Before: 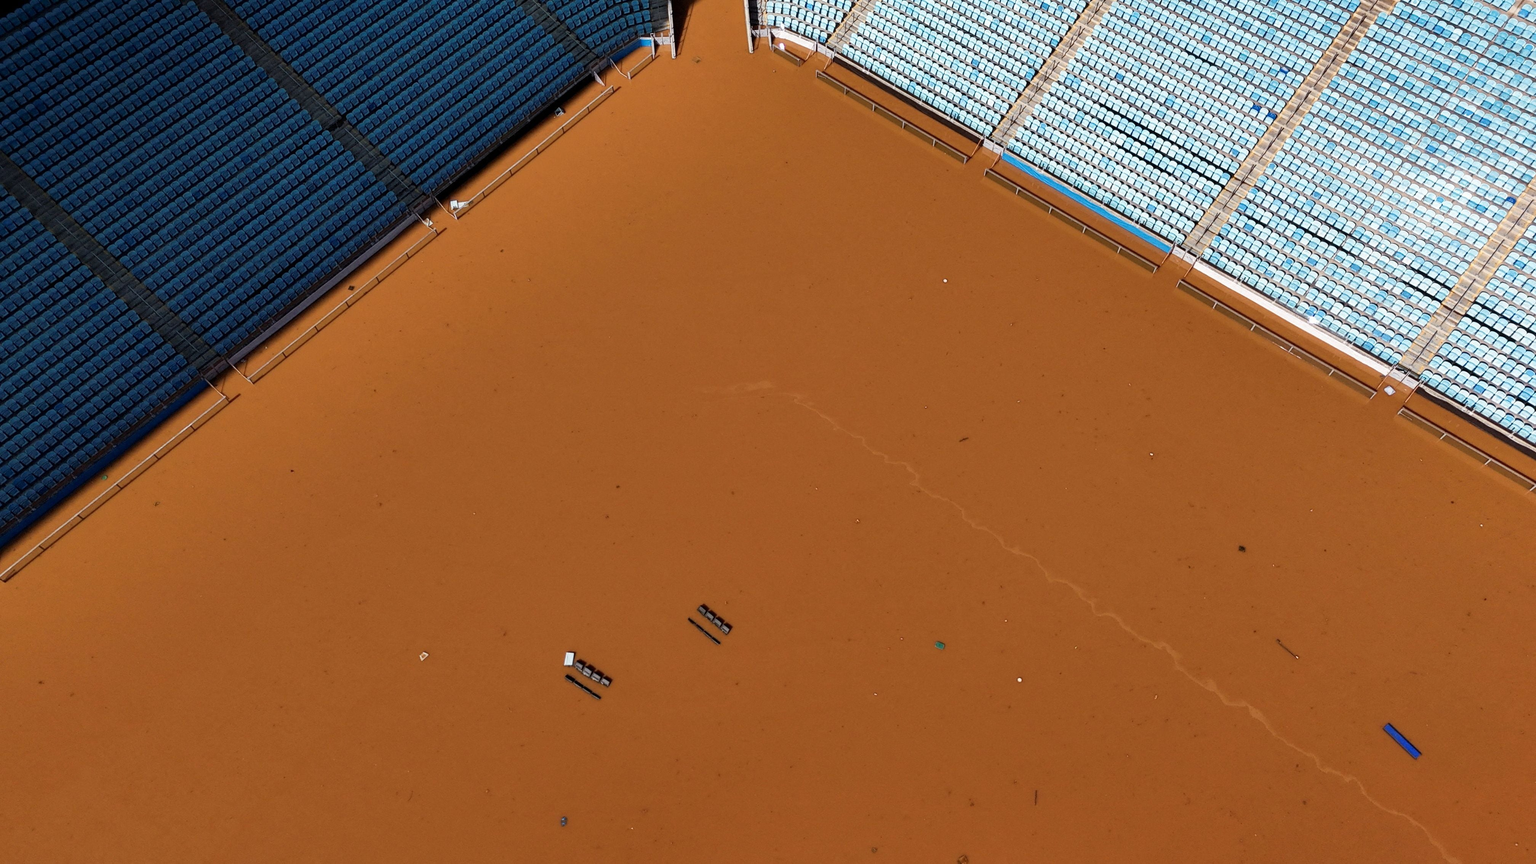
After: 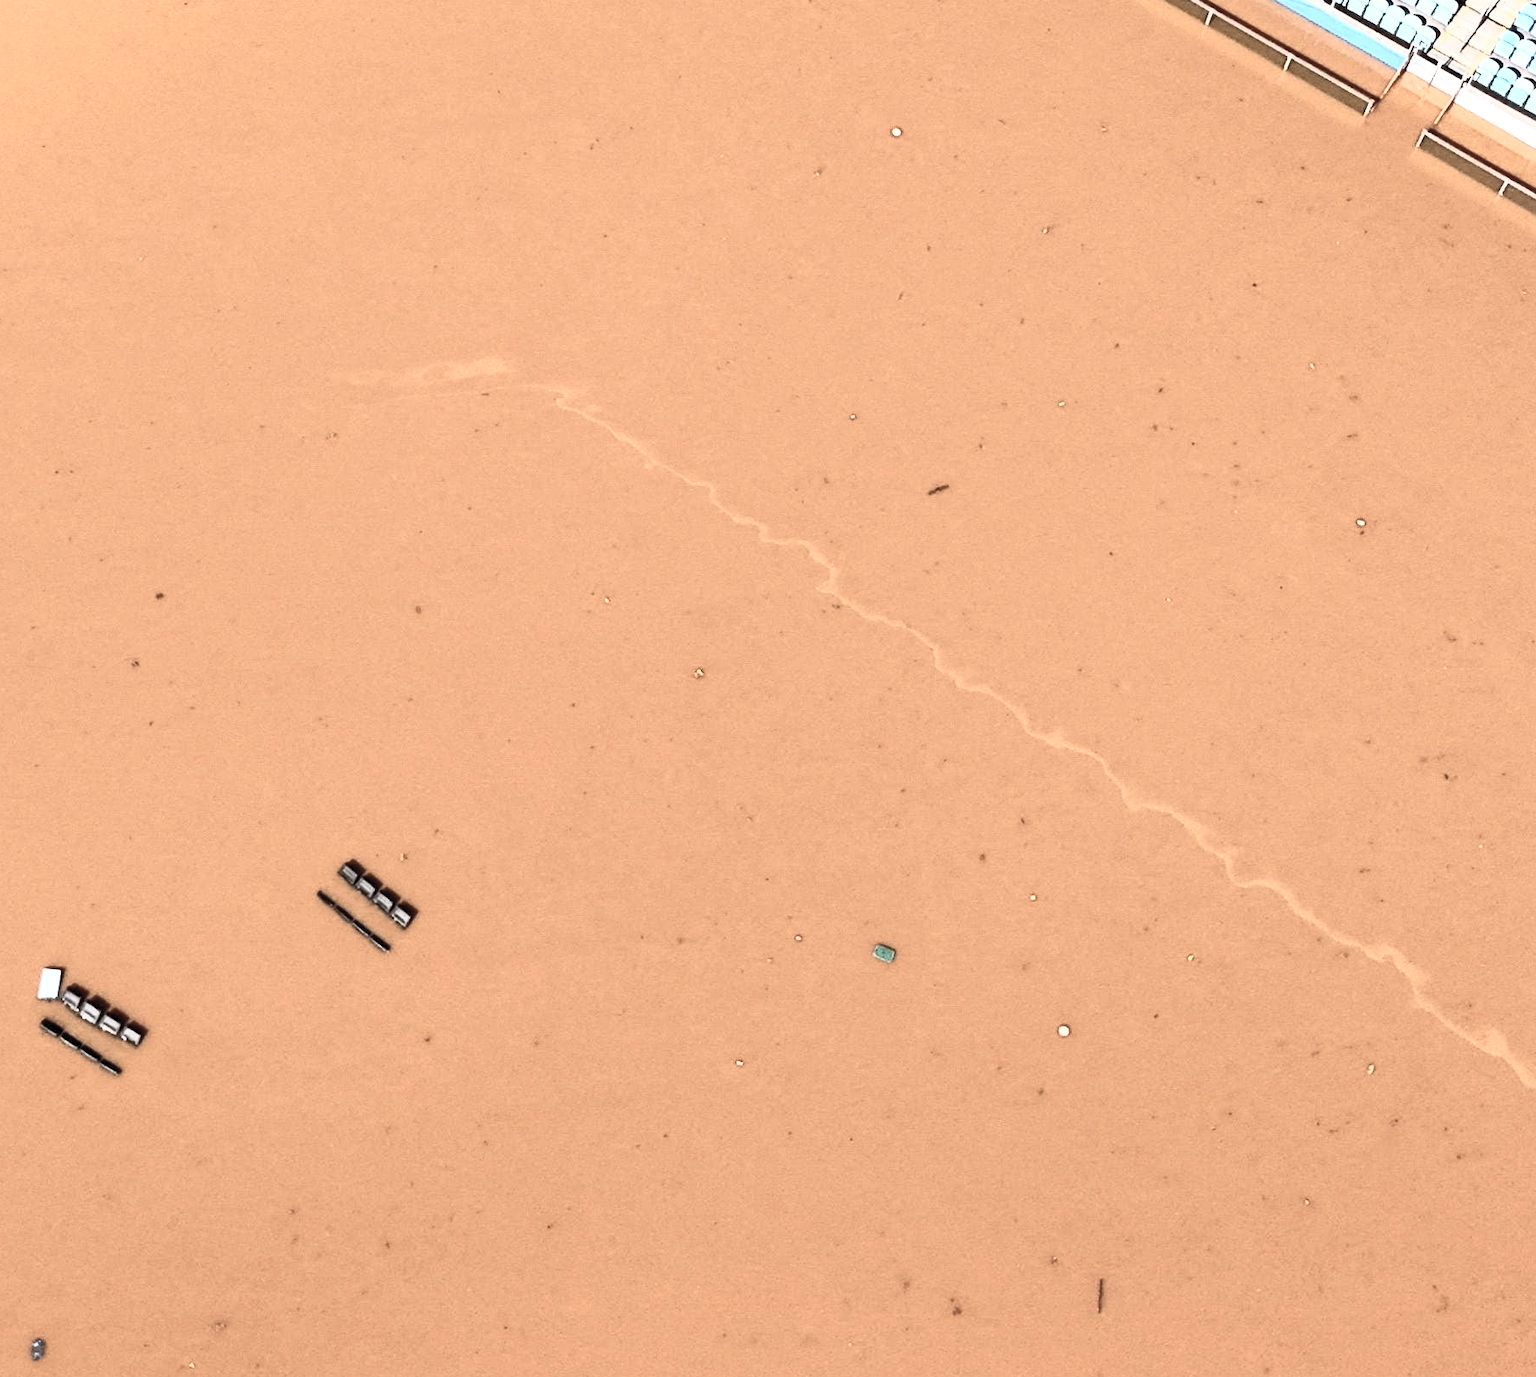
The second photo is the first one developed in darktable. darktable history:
exposure: black level correction 0.001, exposure 0.498 EV, compensate highlight preservation false
crop: left 35.631%, top 25.74%, right 19.927%, bottom 3.421%
contrast brightness saturation: contrast 0.589, brightness 0.568, saturation -0.348
